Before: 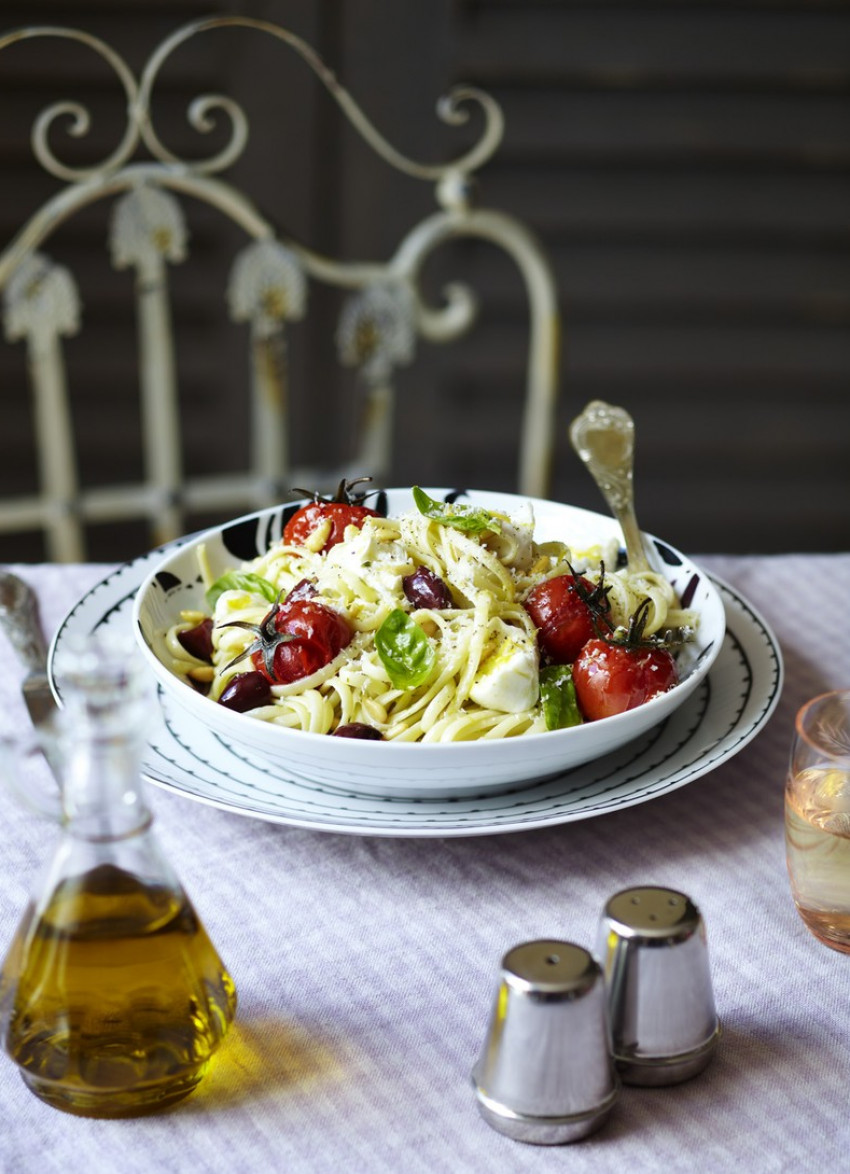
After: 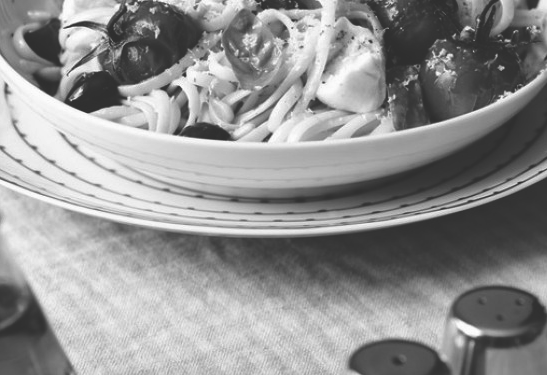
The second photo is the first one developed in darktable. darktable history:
crop: left 18.091%, top 51.13%, right 17.525%, bottom 16.85%
white balance: red 0.978, blue 0.999
rgb curve: curves: ch0 [(0, 0.186) (0.314, 0.284) (0.775, 0.708) (1, 1)], compensate middle gray true, preserve colors none
monochrome: on, module defaults
color calibration: x 0.37, y 0.382, temperature 4313.32 K
